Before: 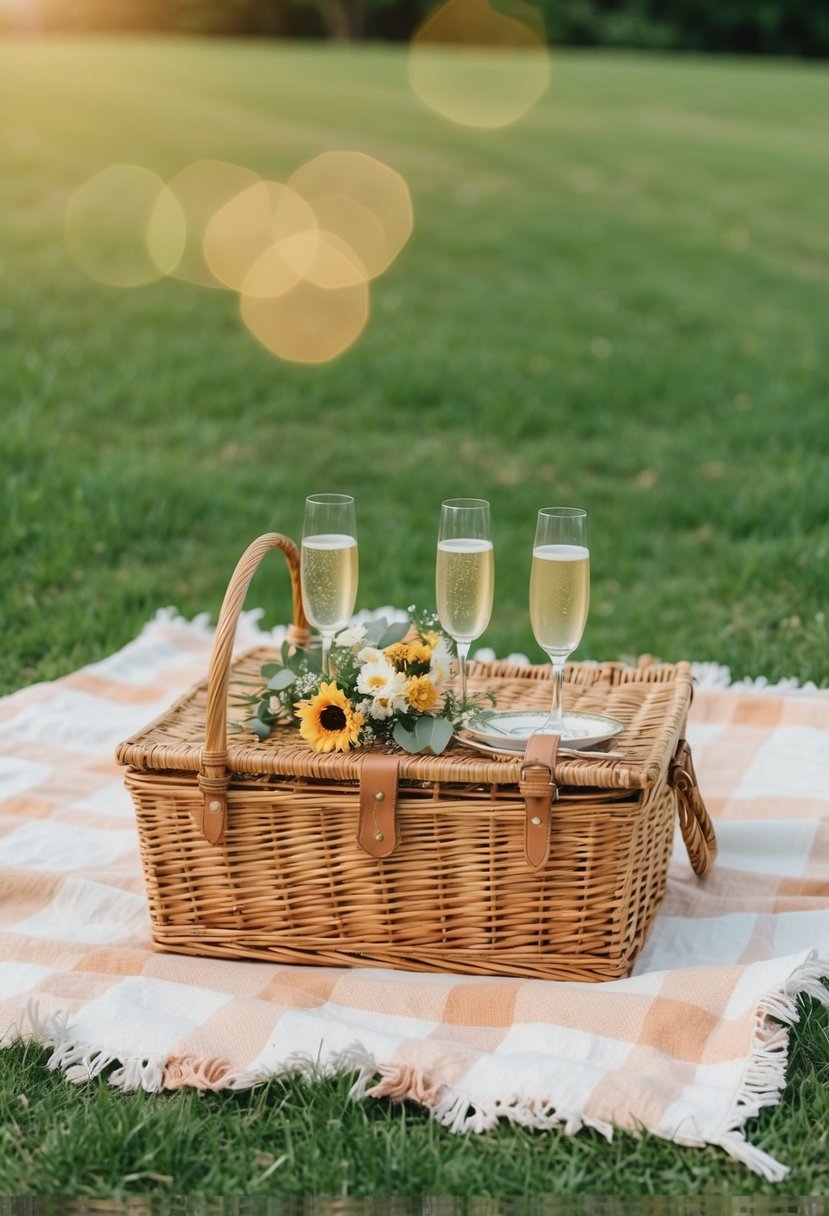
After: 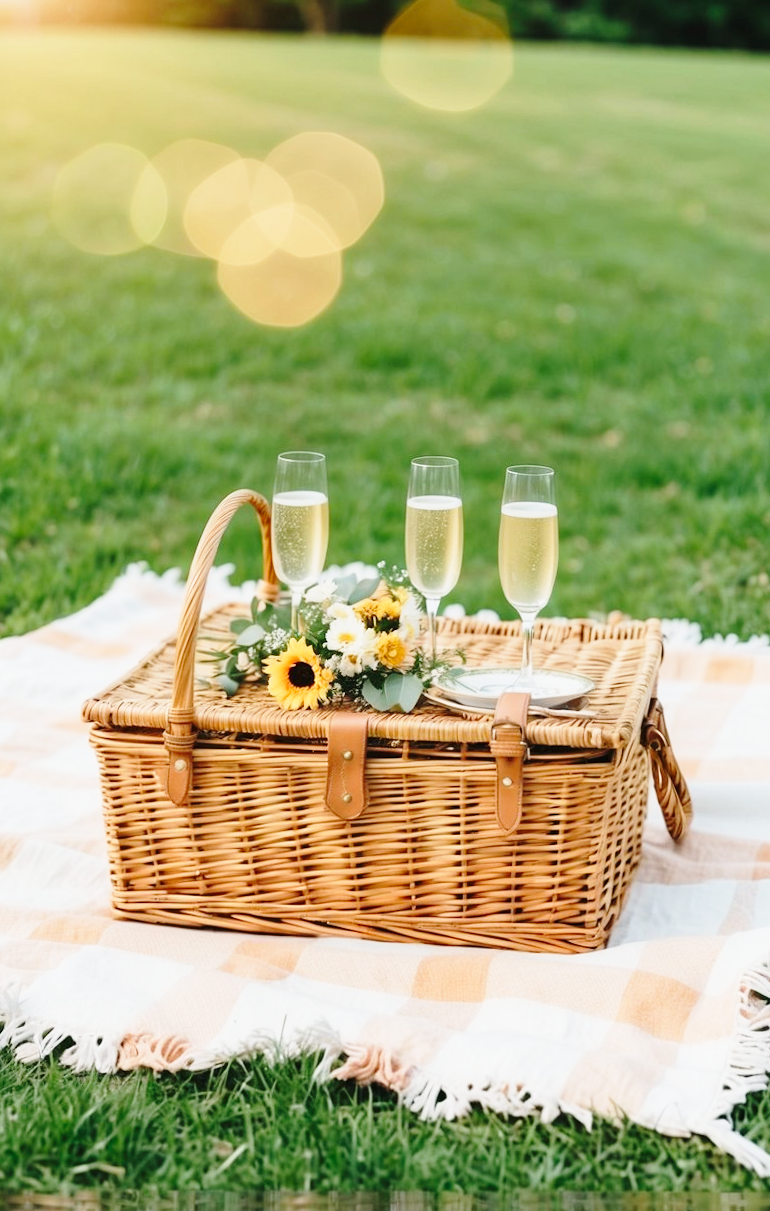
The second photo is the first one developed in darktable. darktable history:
rotate and perspective: rotation 0.215°, lens shift (vertical) -0.139, crop left 0.069, crop right 0.939, crop top 0.002, crop bottom 0.996
base curve: curves: ch0 [(0, 0) (0.028, 0.03) (0.121, 0.232) (0.46, 0.748) (0.859, 0.968) (1, 1)], preserve colors none
